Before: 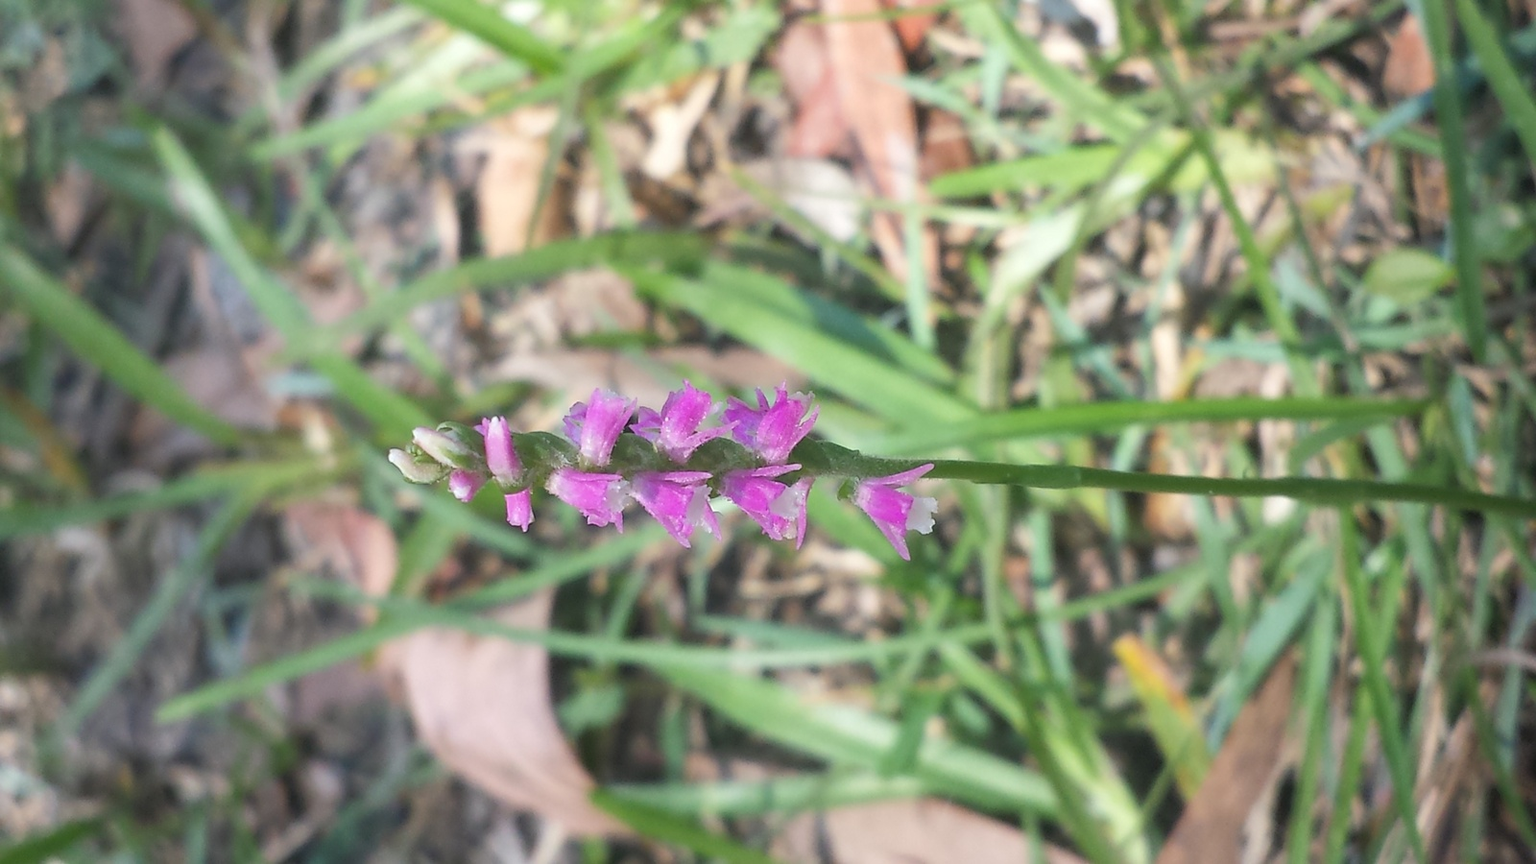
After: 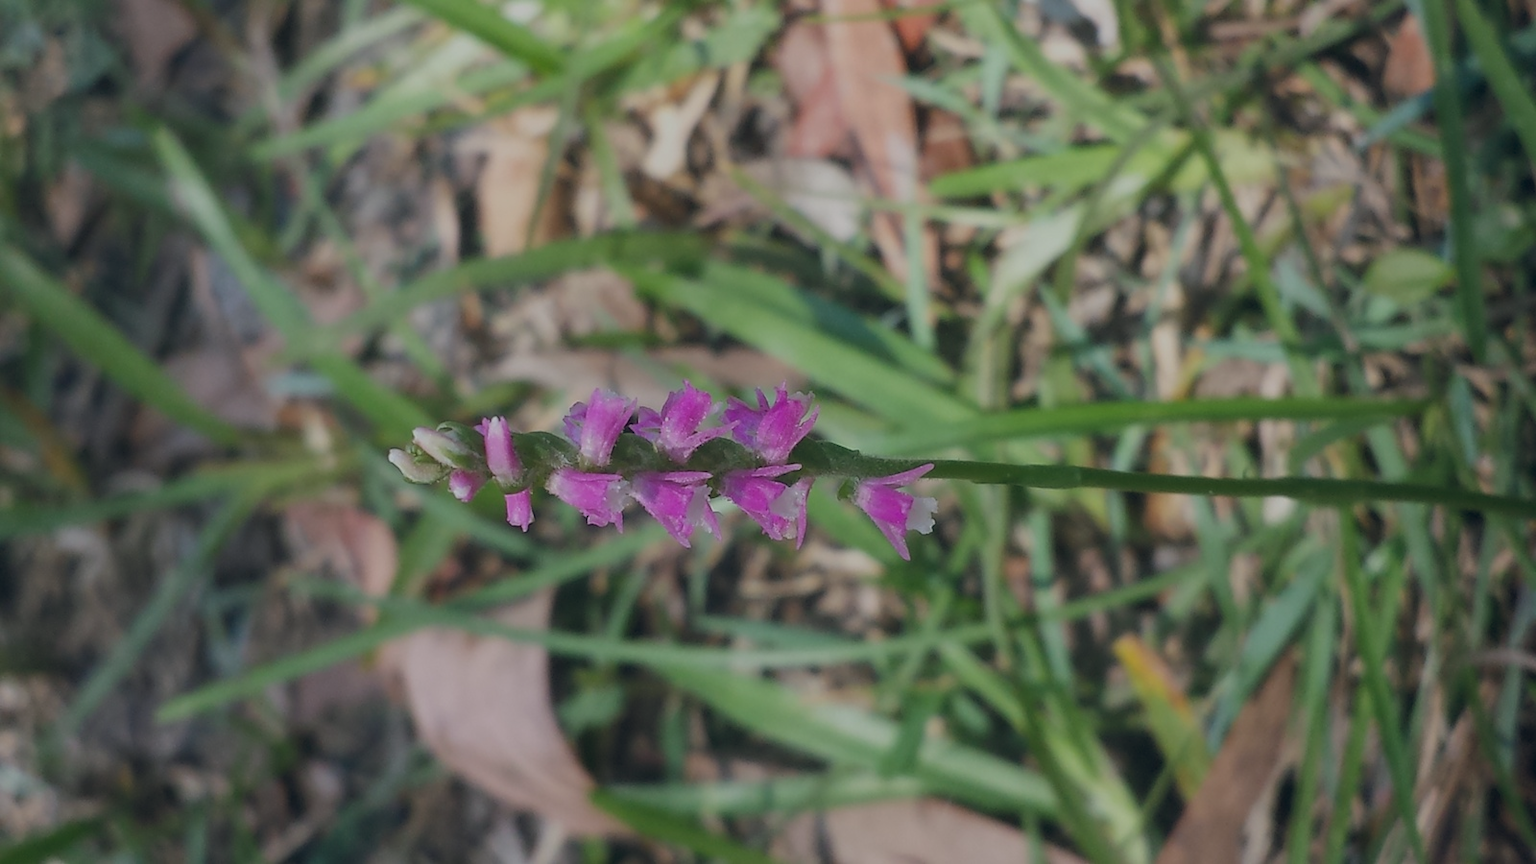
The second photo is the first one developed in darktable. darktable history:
color balance rgb: shadows lift › chroma 3.88%, shadows lift › hue 88.52°, power › hue 214.65°, global offset › chroma 0.1%, global offset › hue 252.4°, contrast 4.45%
exposure: black level correction 0, exposure -0.721 EV, compensate highlight preservation false
shadows and highlights: radius 121.13, shadows 21.4, white point adjustment -9.72, highlights -14.39, soften with gaussian
color correction: saturation 0.98
